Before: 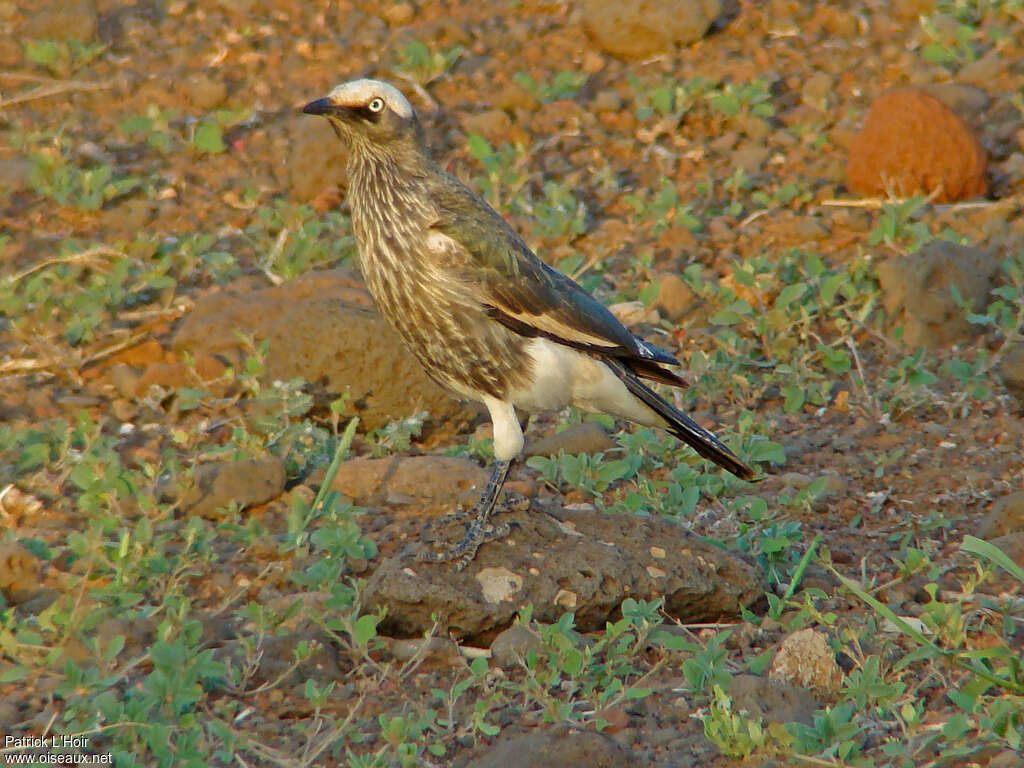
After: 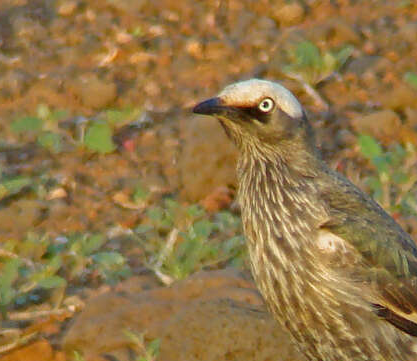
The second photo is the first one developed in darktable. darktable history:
crop and rotate: left 10.833%, top 0.078%, right 48.423%, bottom 52.859%
